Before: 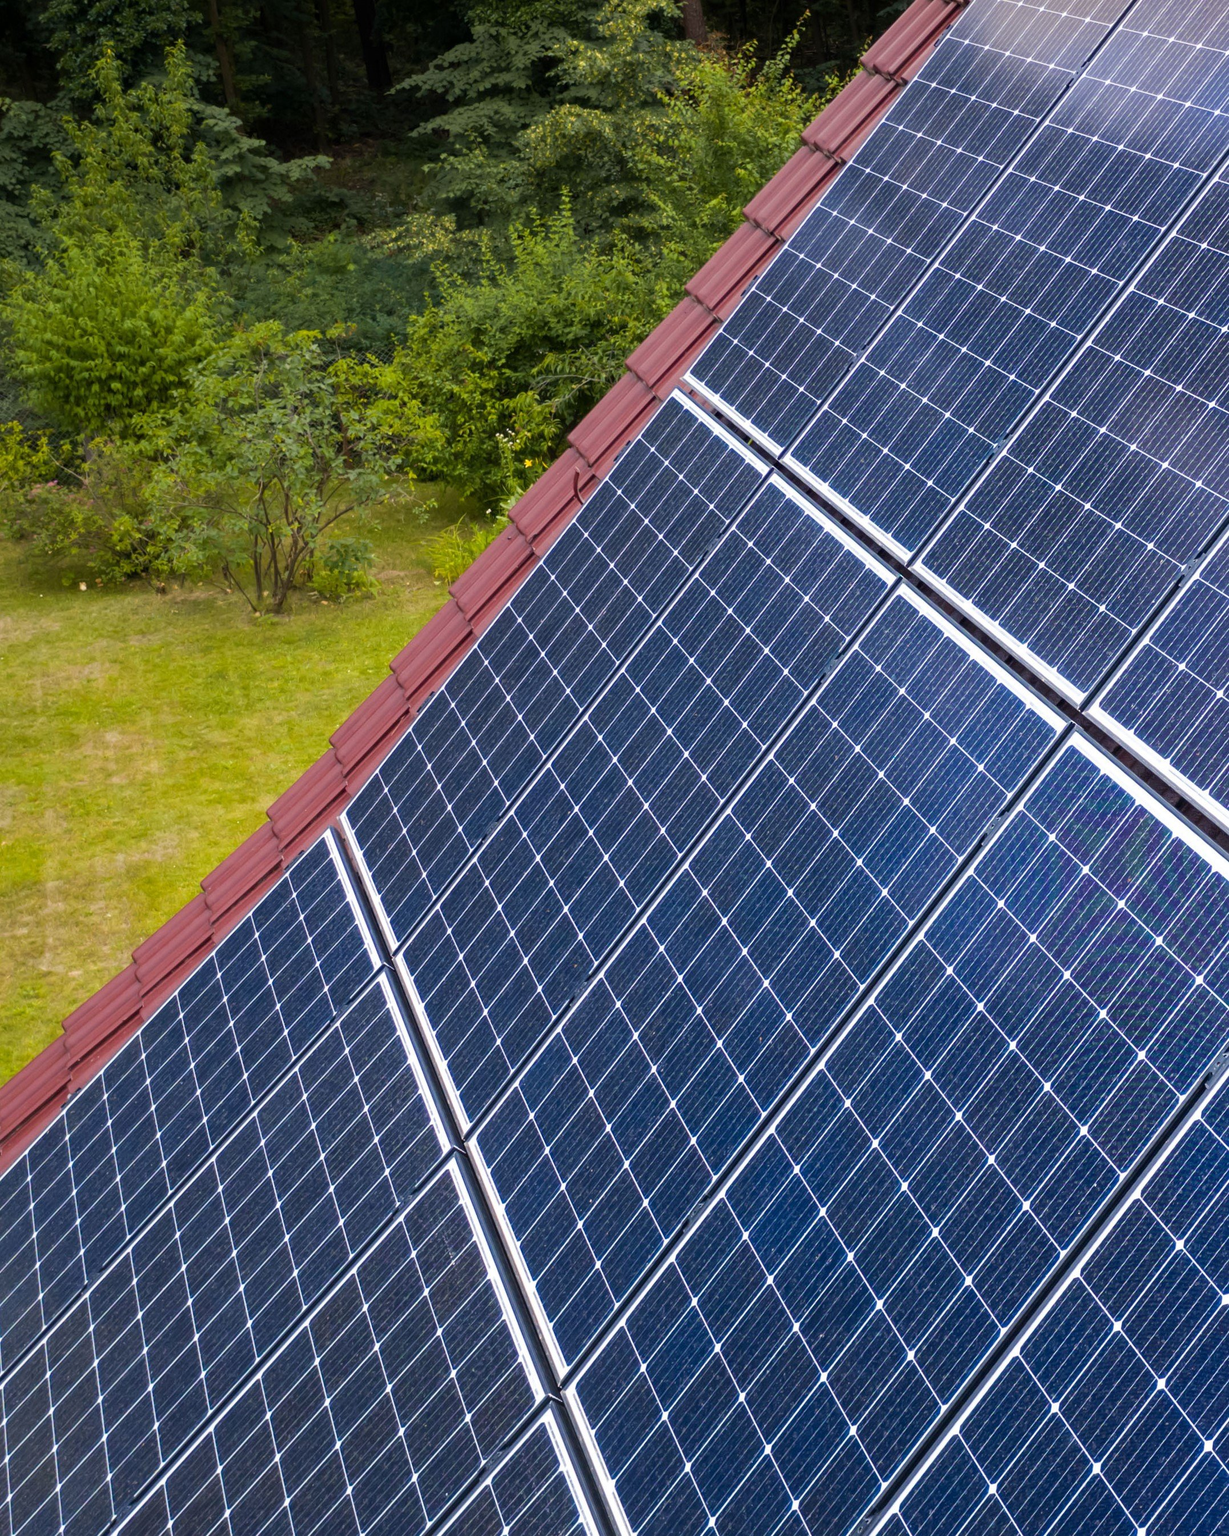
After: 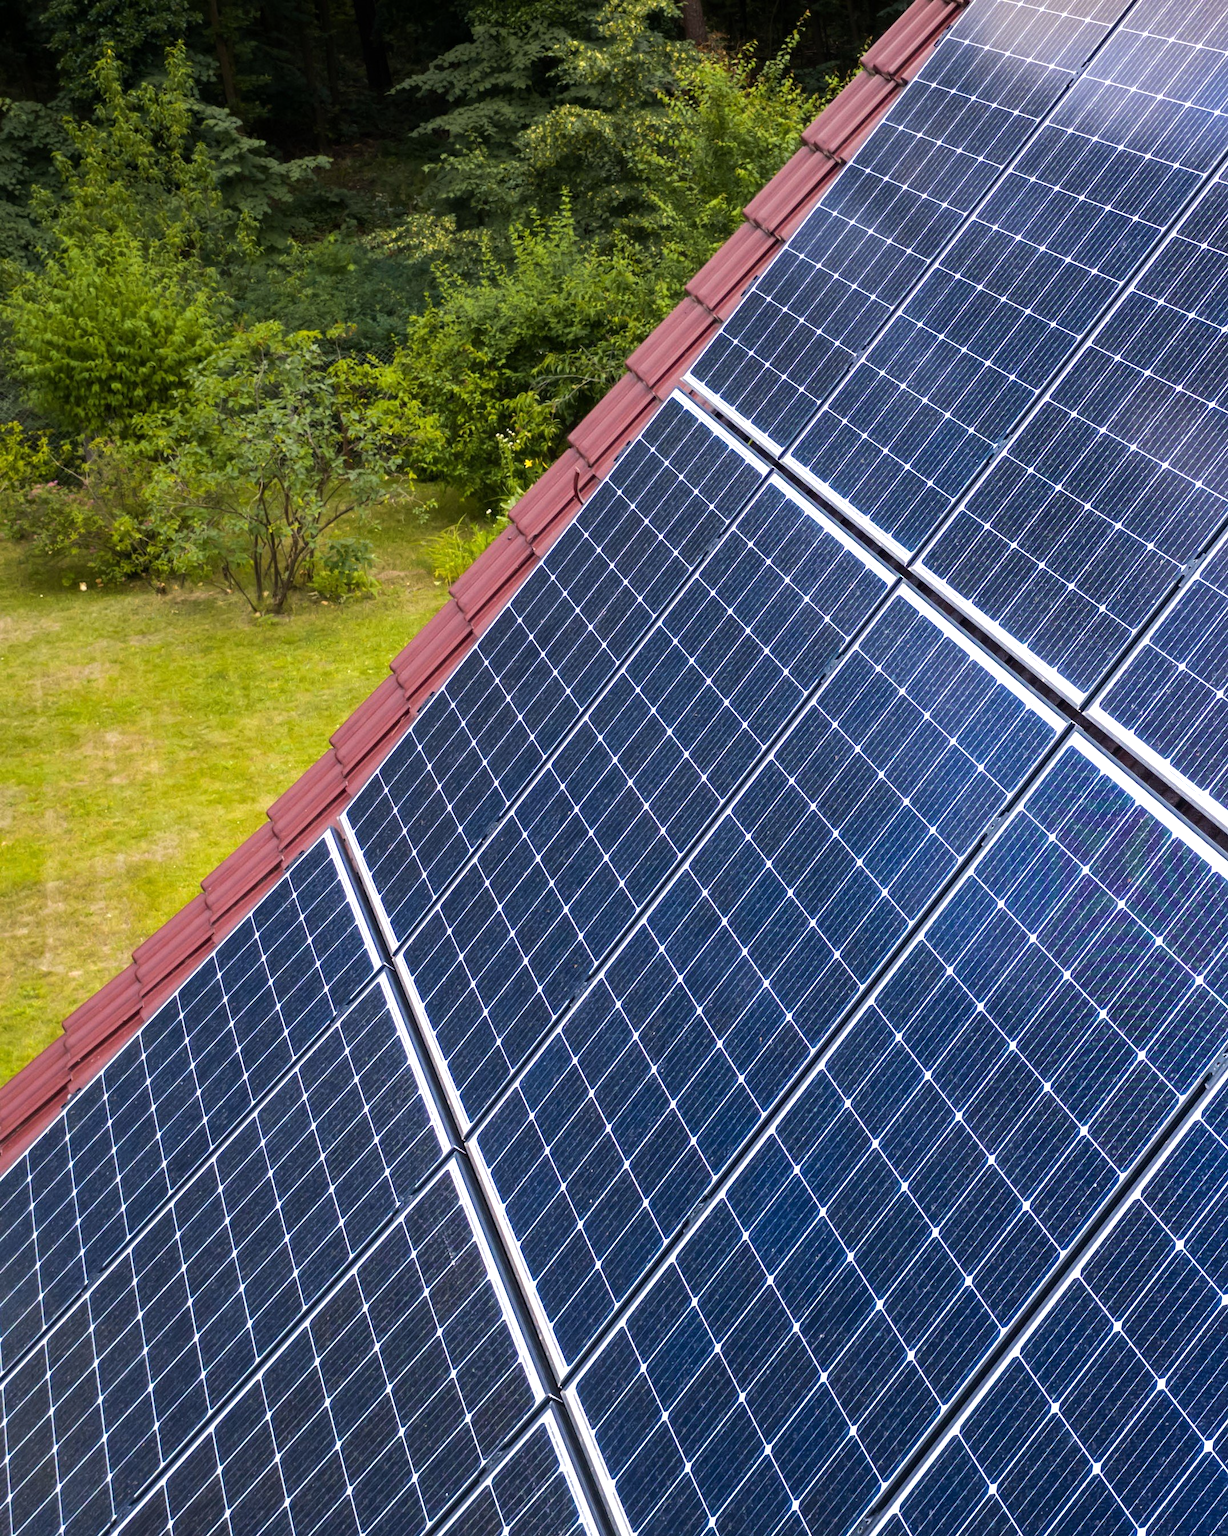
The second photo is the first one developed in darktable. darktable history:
tone equalizer: -8 EV -0.392 EV, -7 EV -0.414 EV, -6 EV -0.348 EV, -5 EV -0.241 EV, -3 EV 0.211 EV, -2 EV 0.356 EV, -1 EV 0.401 EV, +0 EV 0.386 EV, edges refinement/feathering 500, mask exposure compensation -1.25 EV, preserve details no
